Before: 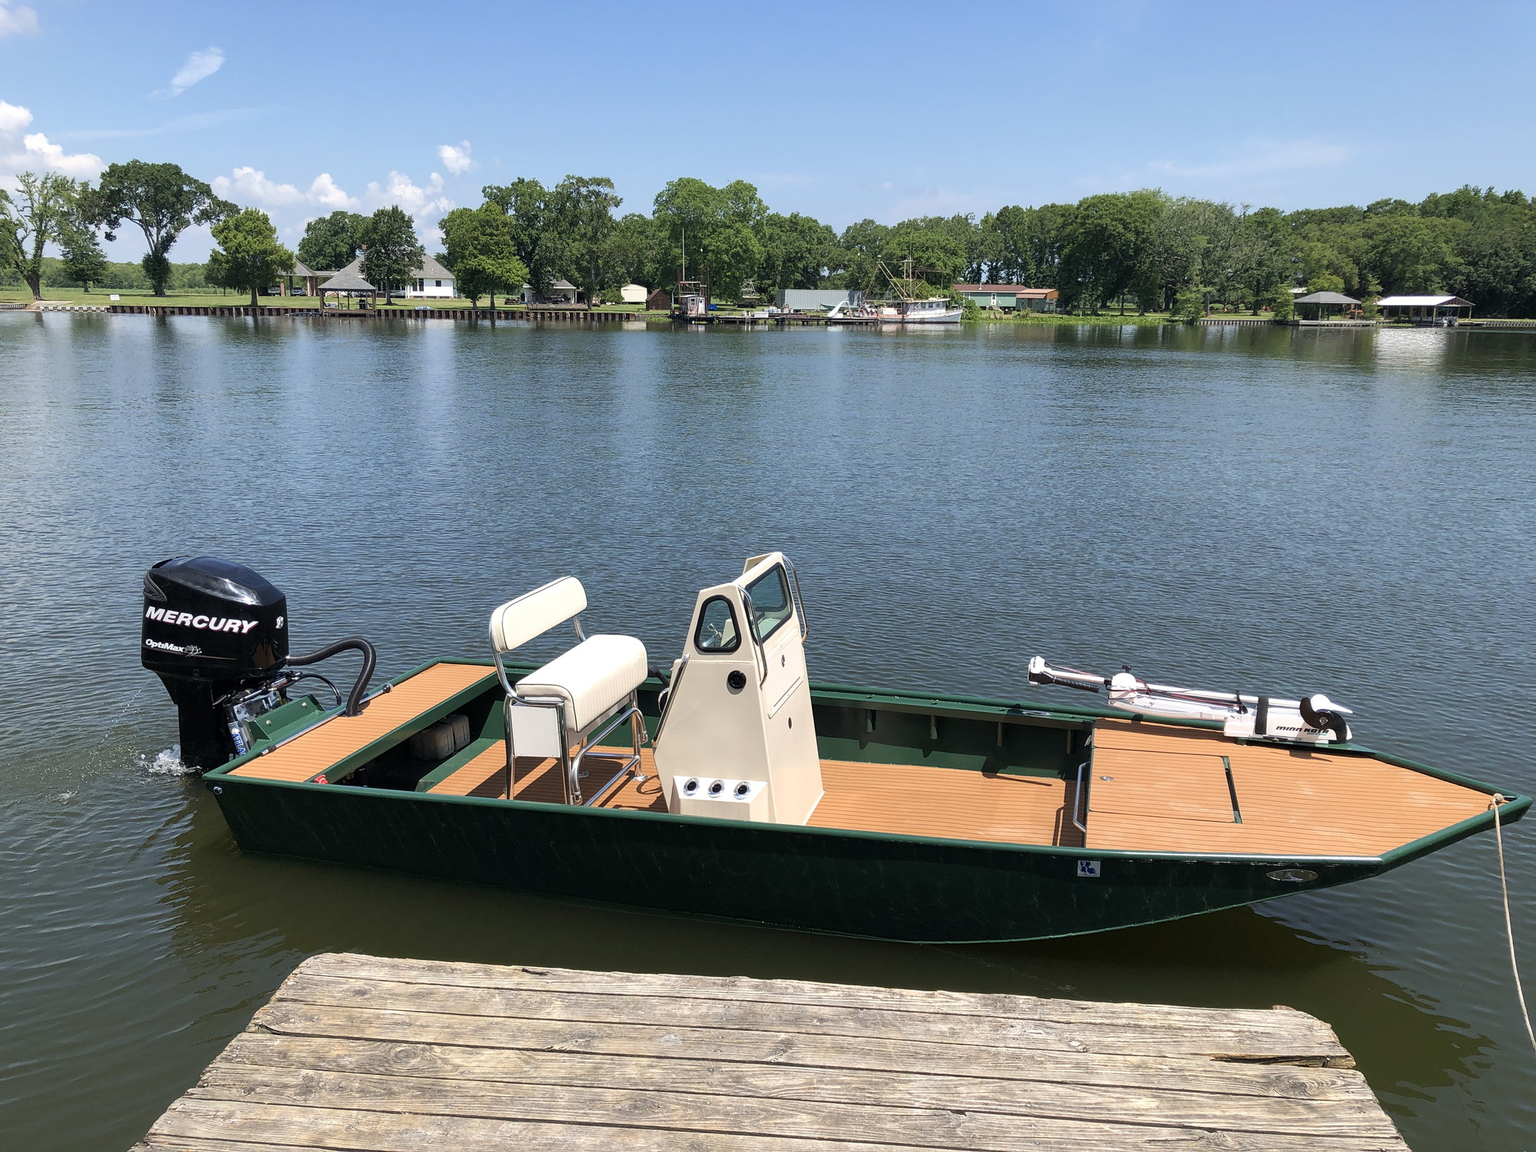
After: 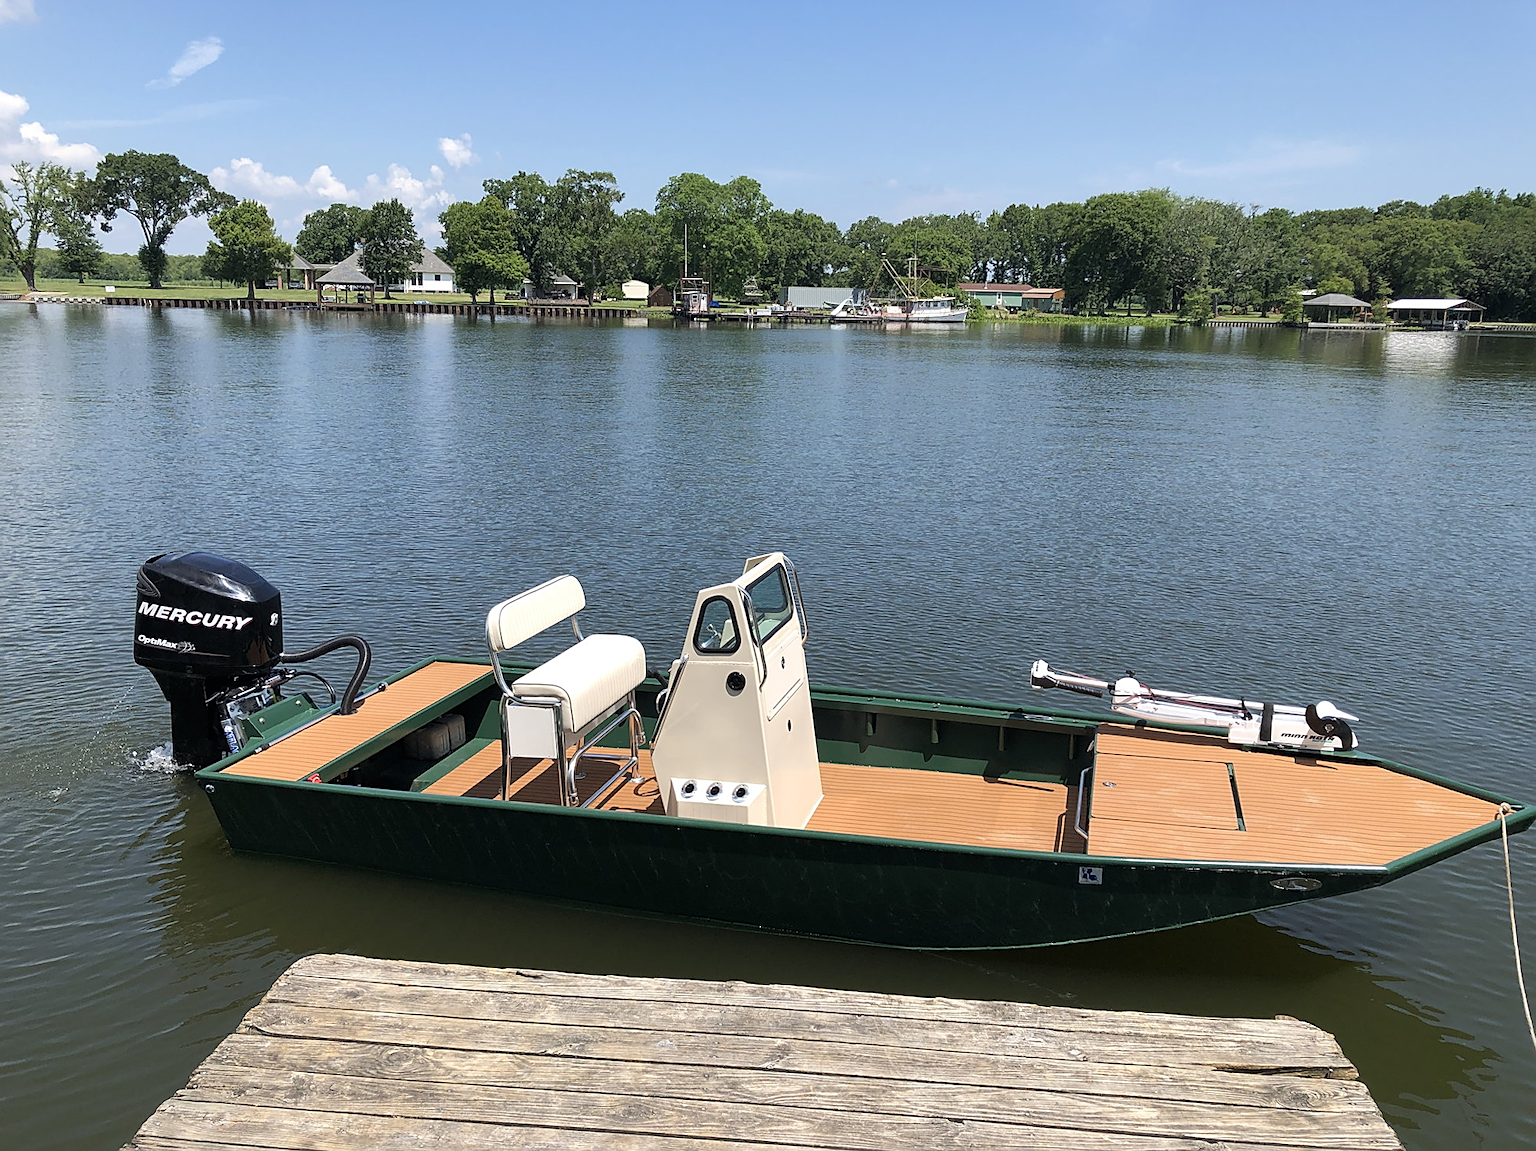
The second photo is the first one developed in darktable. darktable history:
sharpen: on, module defaults
crop and rotate: angle -0.5°
